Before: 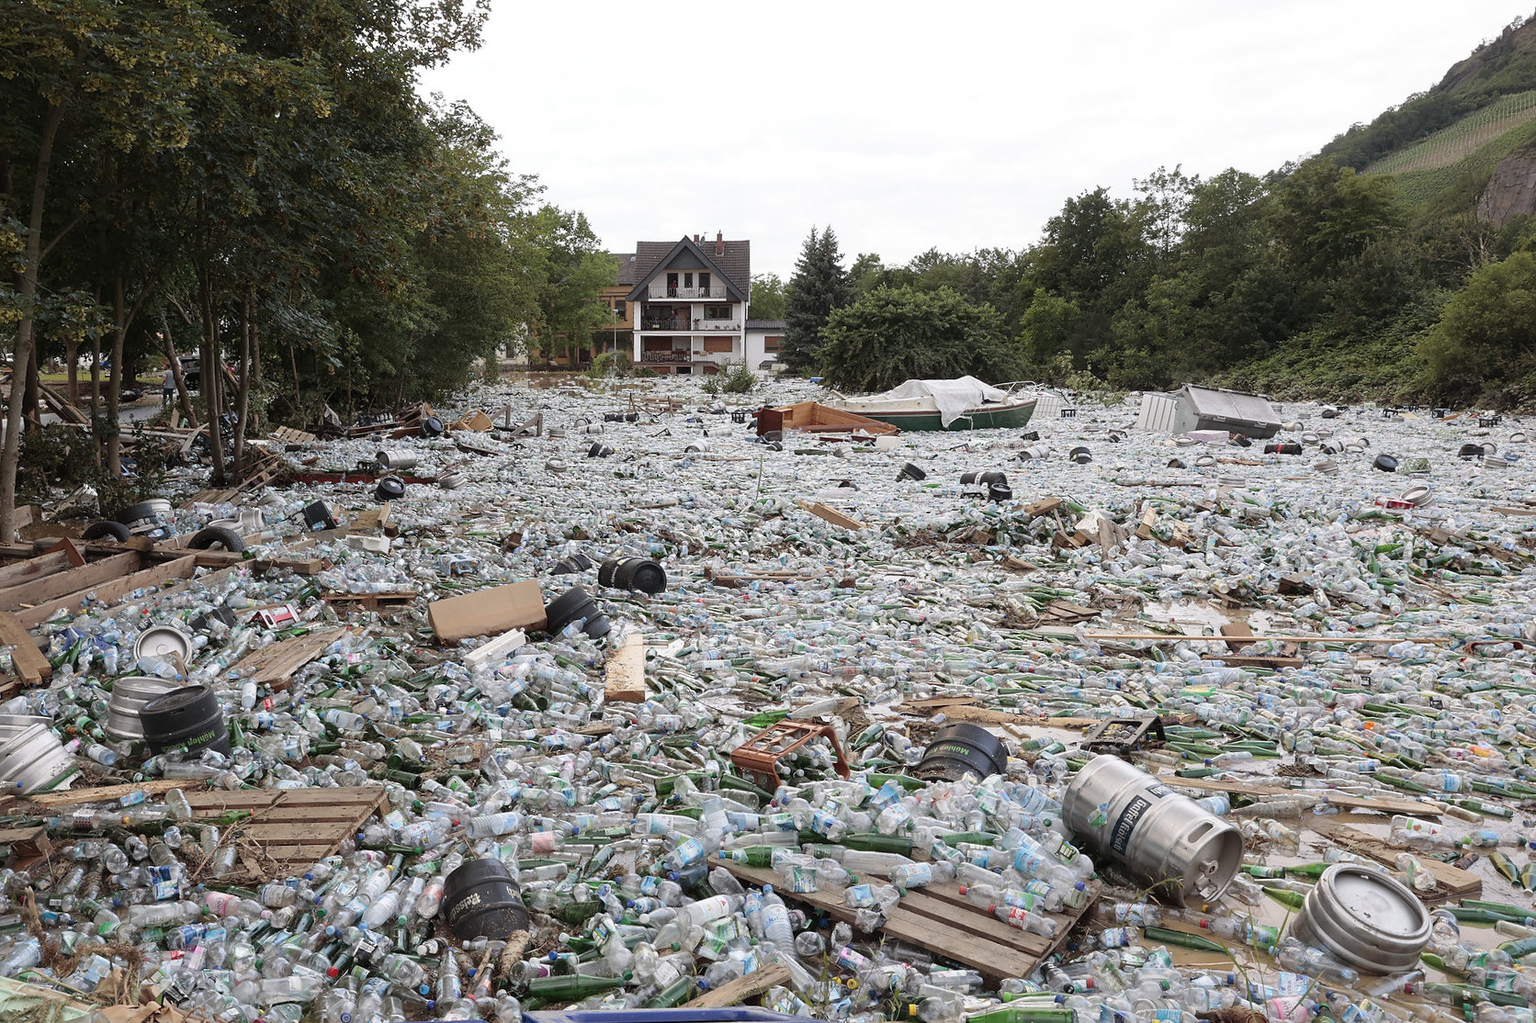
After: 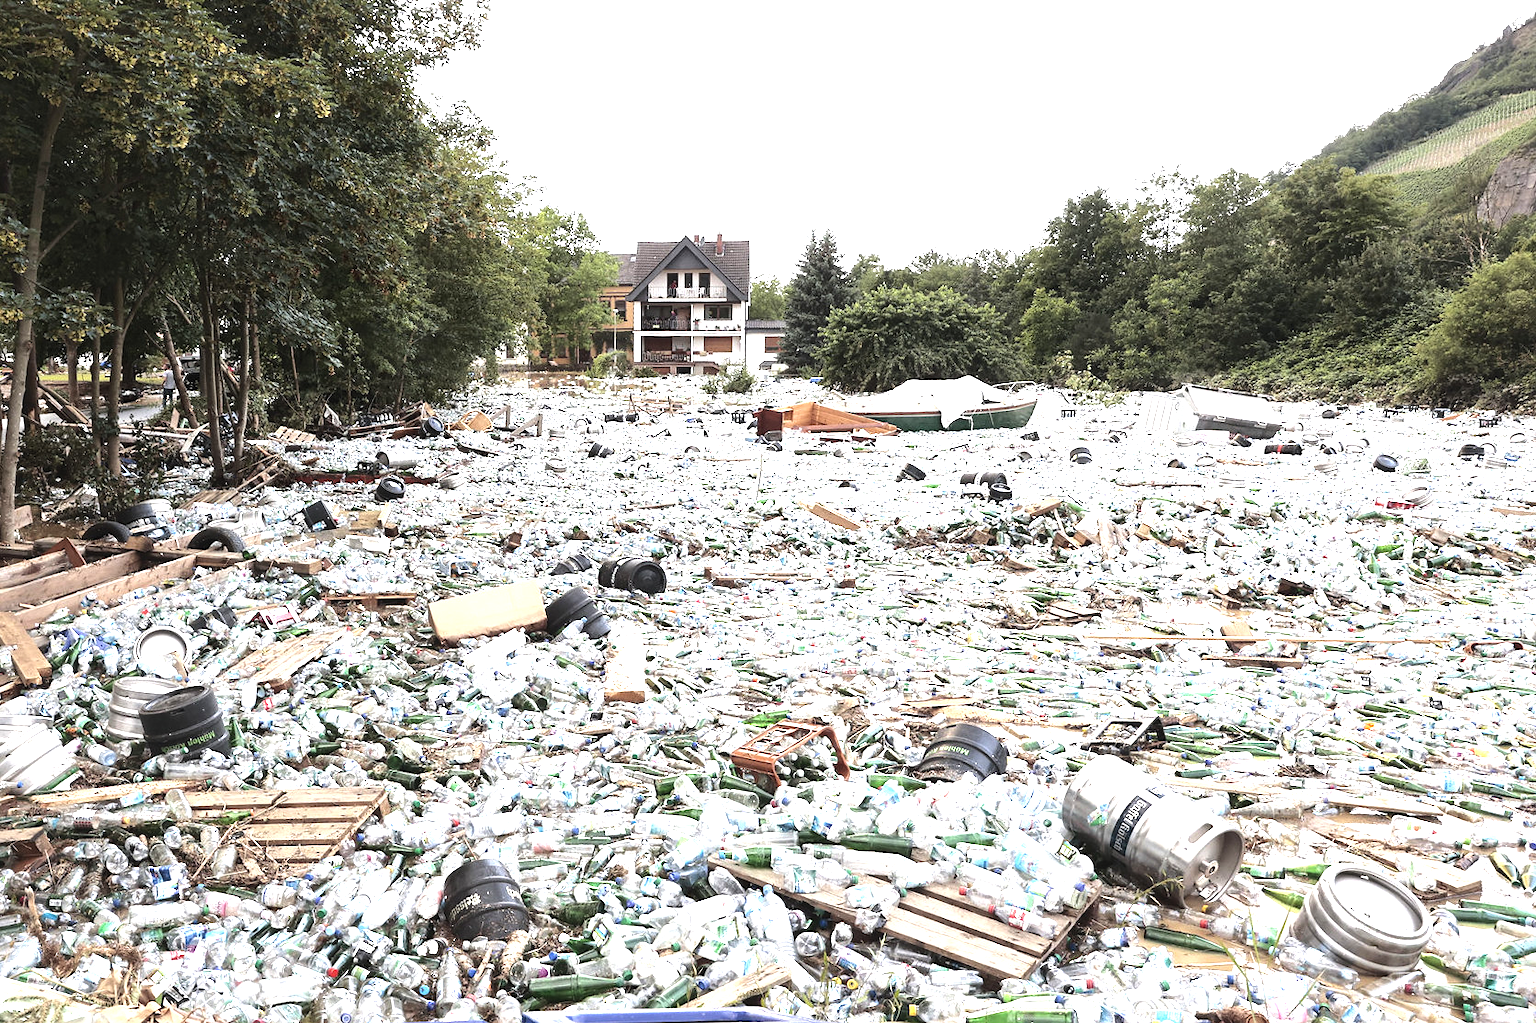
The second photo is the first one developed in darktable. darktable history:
local contrast: mode bilateral grid, contrast 21, coarseness 50, detail 138%, midtone range 0.2
contrast brightness saturation: contrast -0.096, saturation -0.084
tone equalizer: -8 EV -0.78 EV, -7 EV -0.672 EV, -6 EV -0.609 EV, -5 EV -0.413 EV, -3 EV 0.37 EV, -2 EV 0.6 EV, -1 EV 0.688 EV, +0 EV 0.755 EV, edges refinement/feathering 500, mask exposure compensation -1.57 EV, preserve details no
exposure: black level correction 0, exposure 1.2 EV, compensate highlight preservation false
